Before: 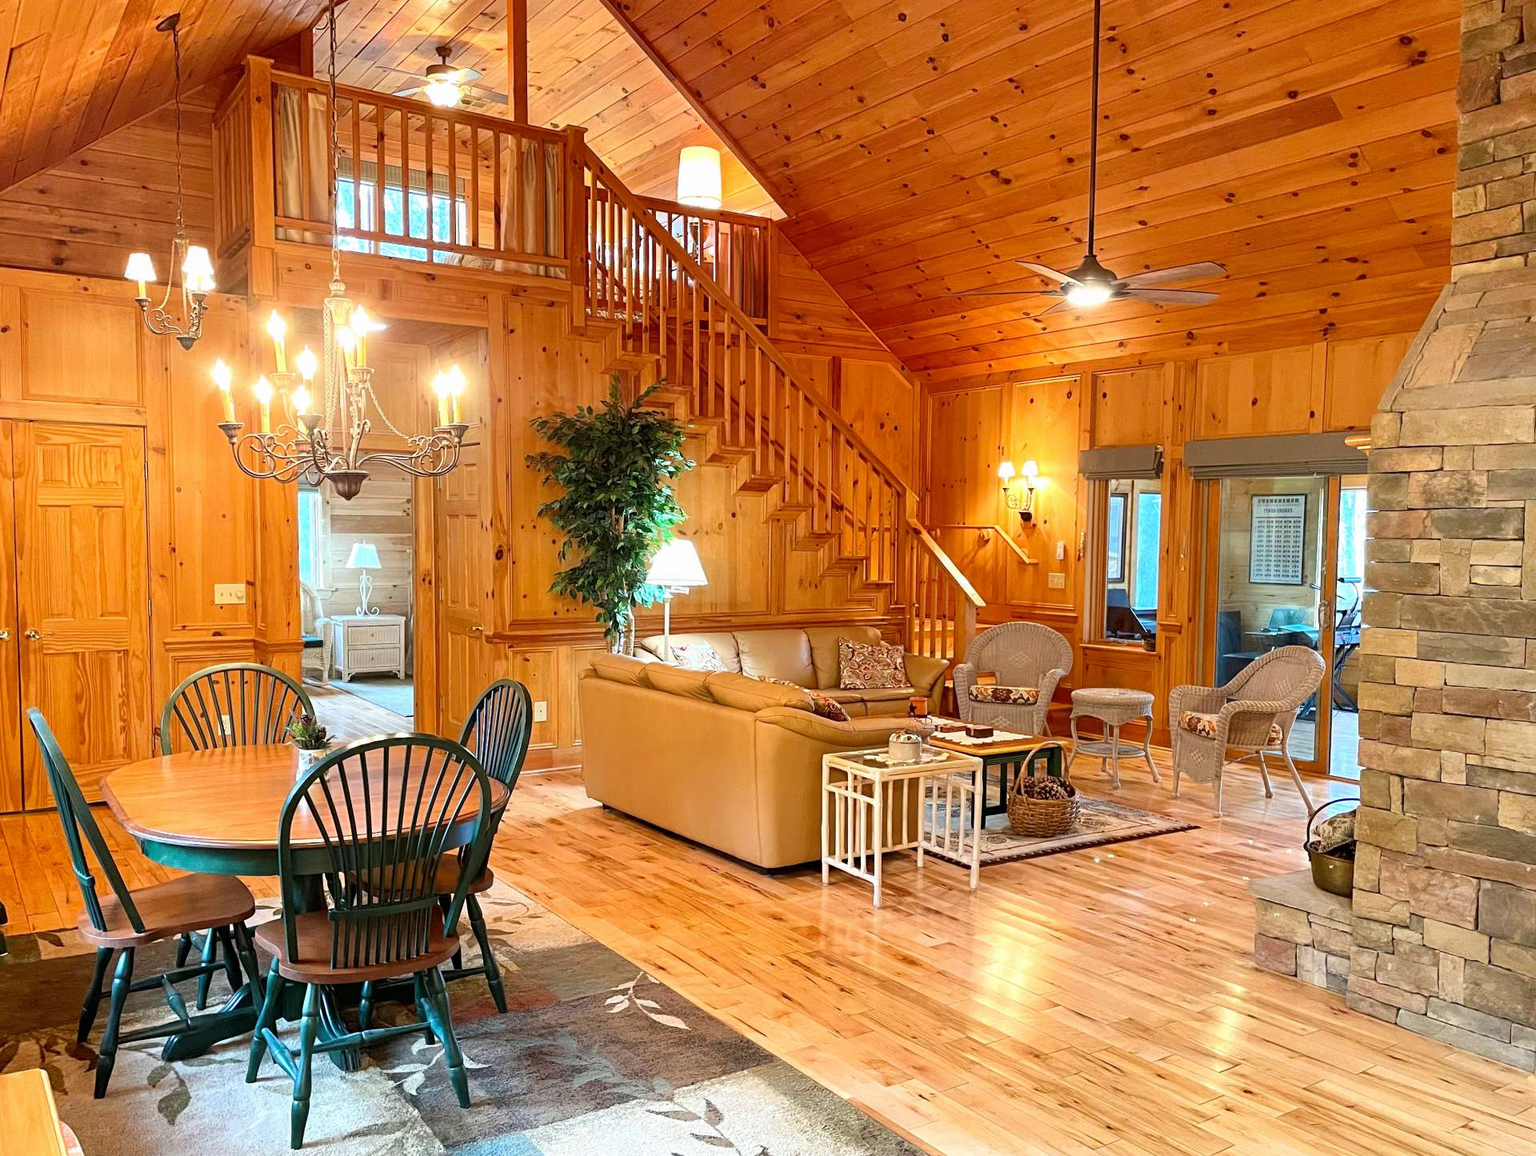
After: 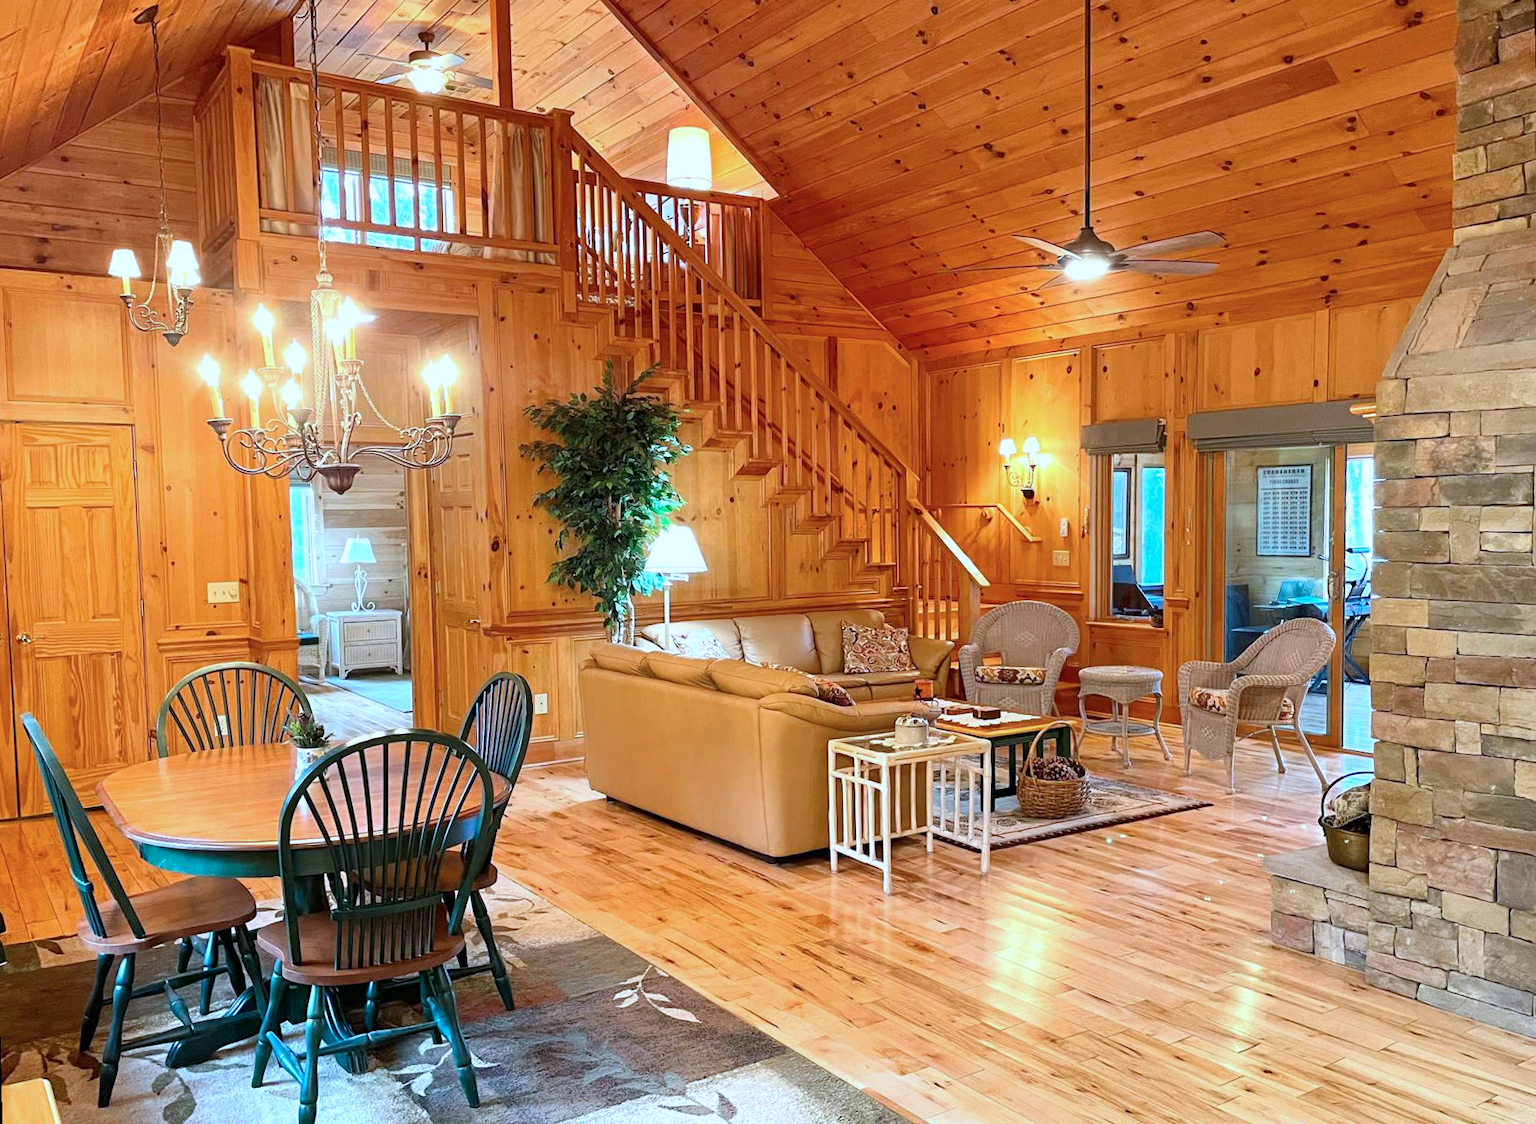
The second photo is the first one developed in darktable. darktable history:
color calibration: x 0.38, y 0.391, temperature 4086.74 K
rotate and perspective: rotation -1.42°, crop left 0.016, crop right 0.984, crop top 0.035, crop bottom 0.965
